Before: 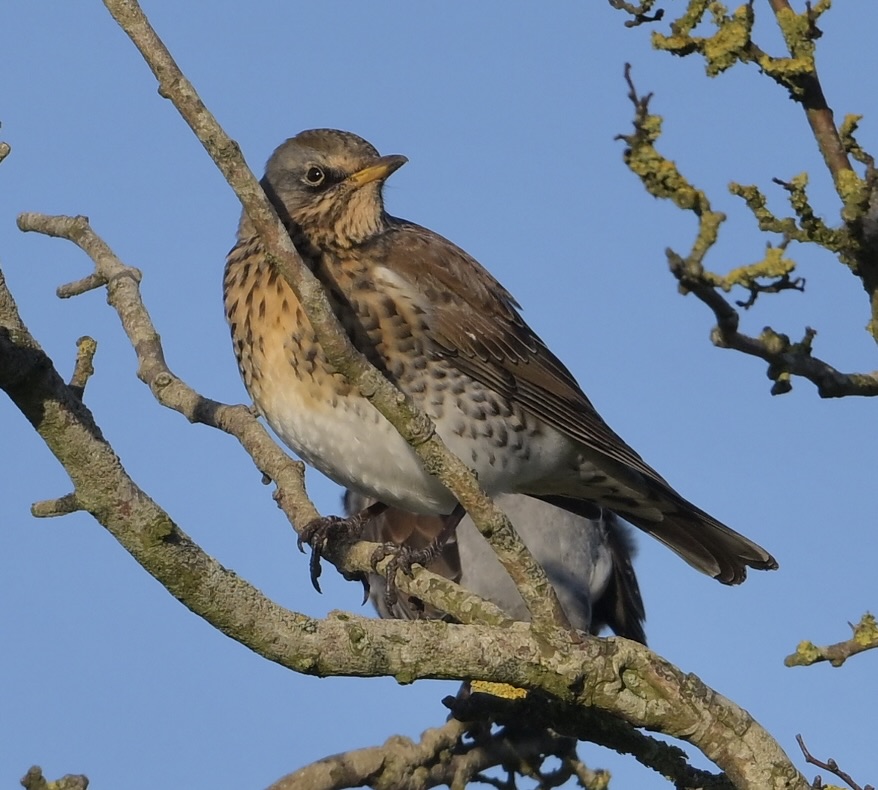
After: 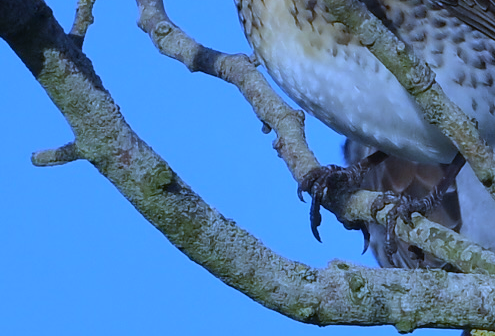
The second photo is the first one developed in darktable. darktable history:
crop: top 44.483%, right 43.593%, bottom 12.892%
white balance: red 0.766, blue 1.537
